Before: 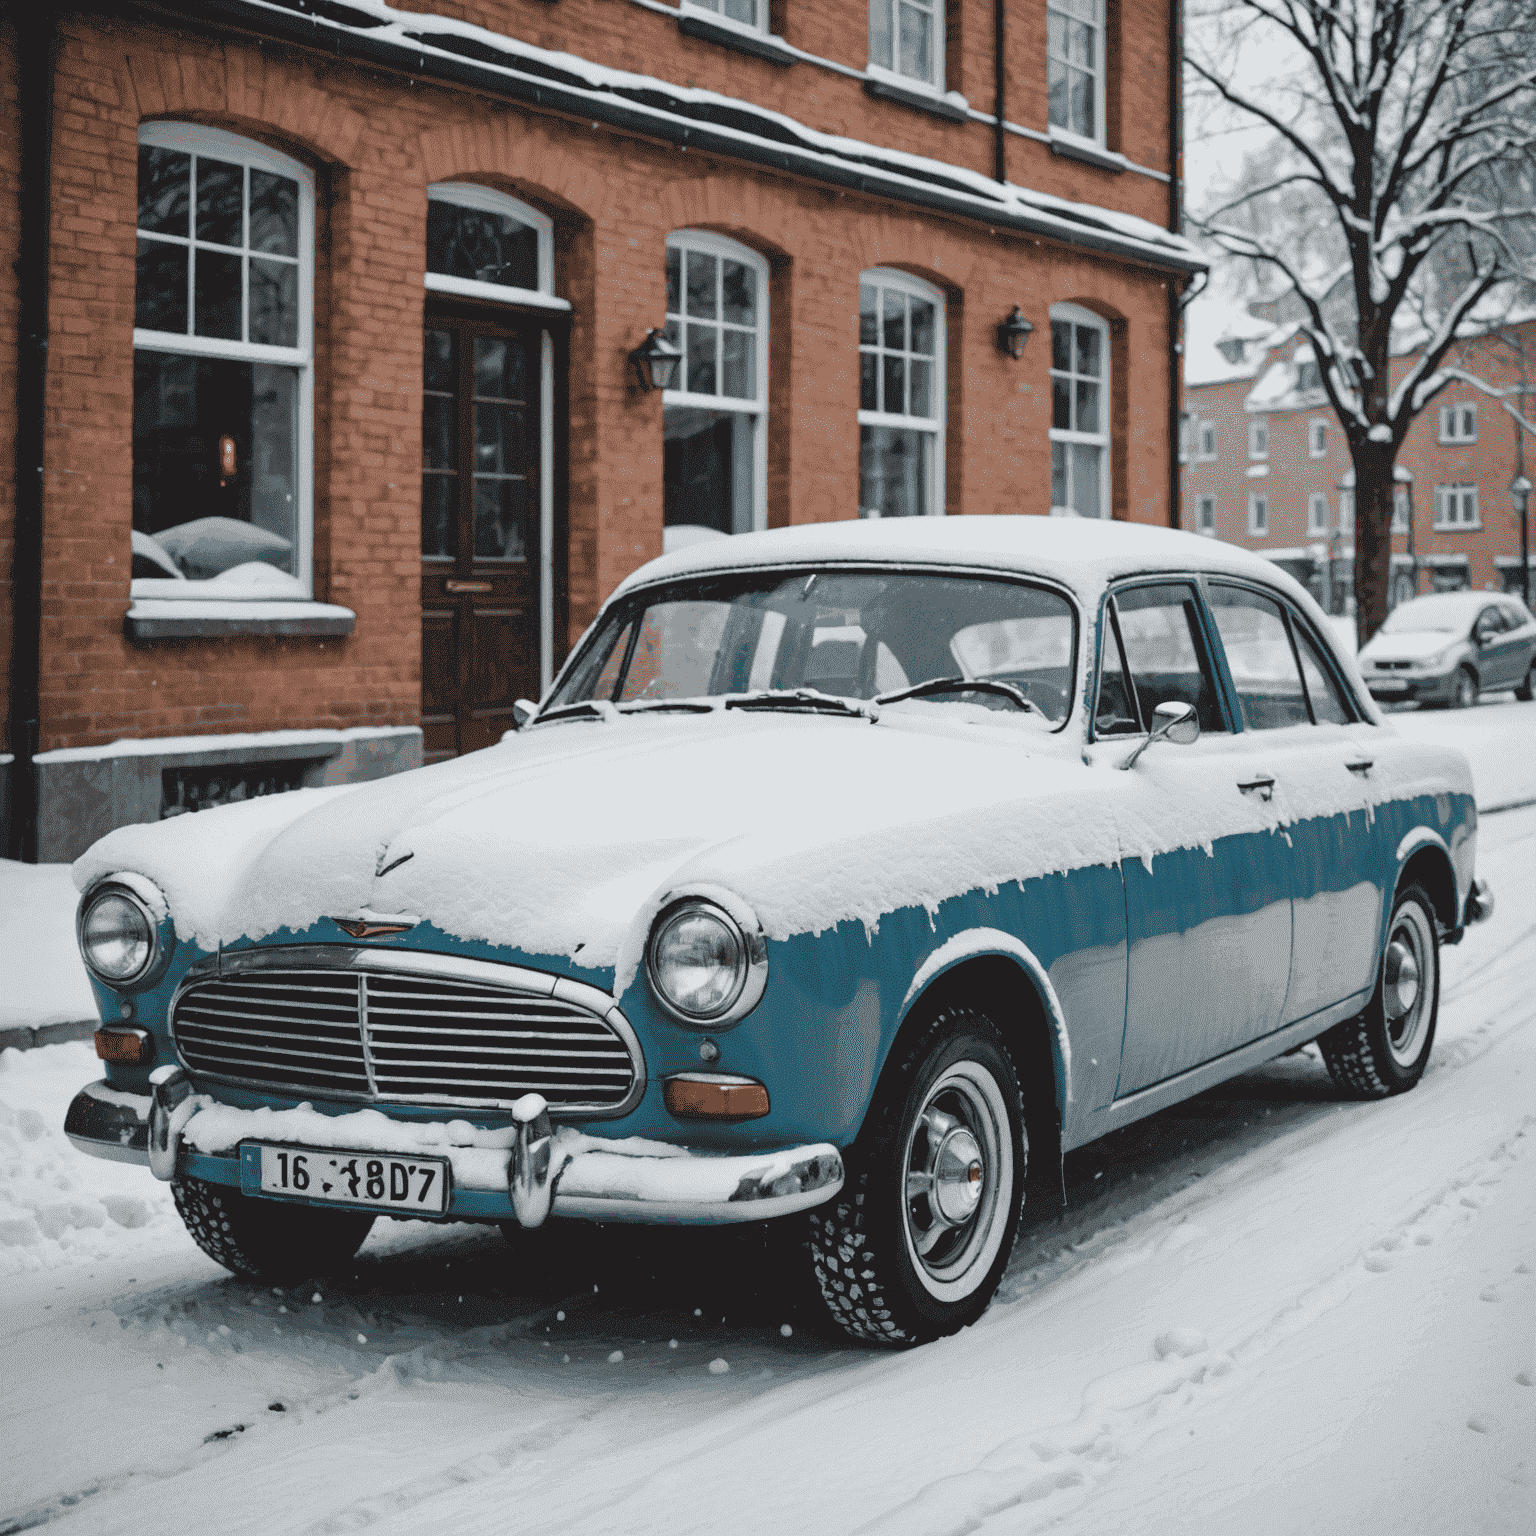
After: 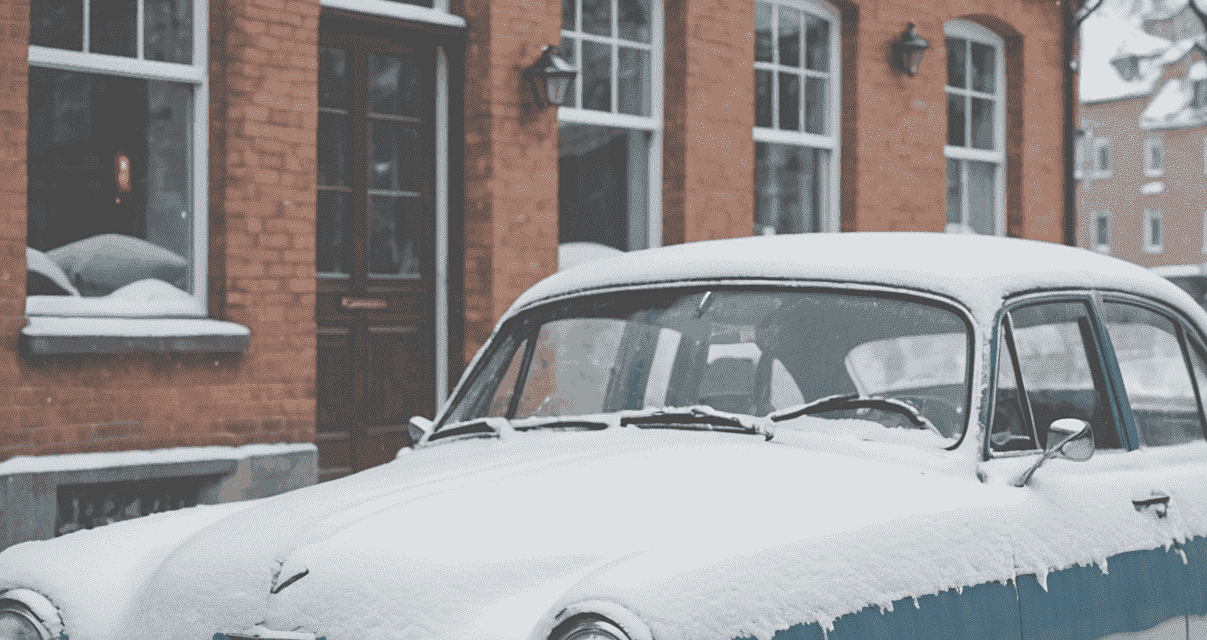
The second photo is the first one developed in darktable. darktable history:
crop: left 6.891%, top 18.476%, right 14.477%, bottom 39.793%
exposure: black level correction -0.06, exposure -0.05 EV, compensate highlight preservation false
sharpen: amount 0.204
